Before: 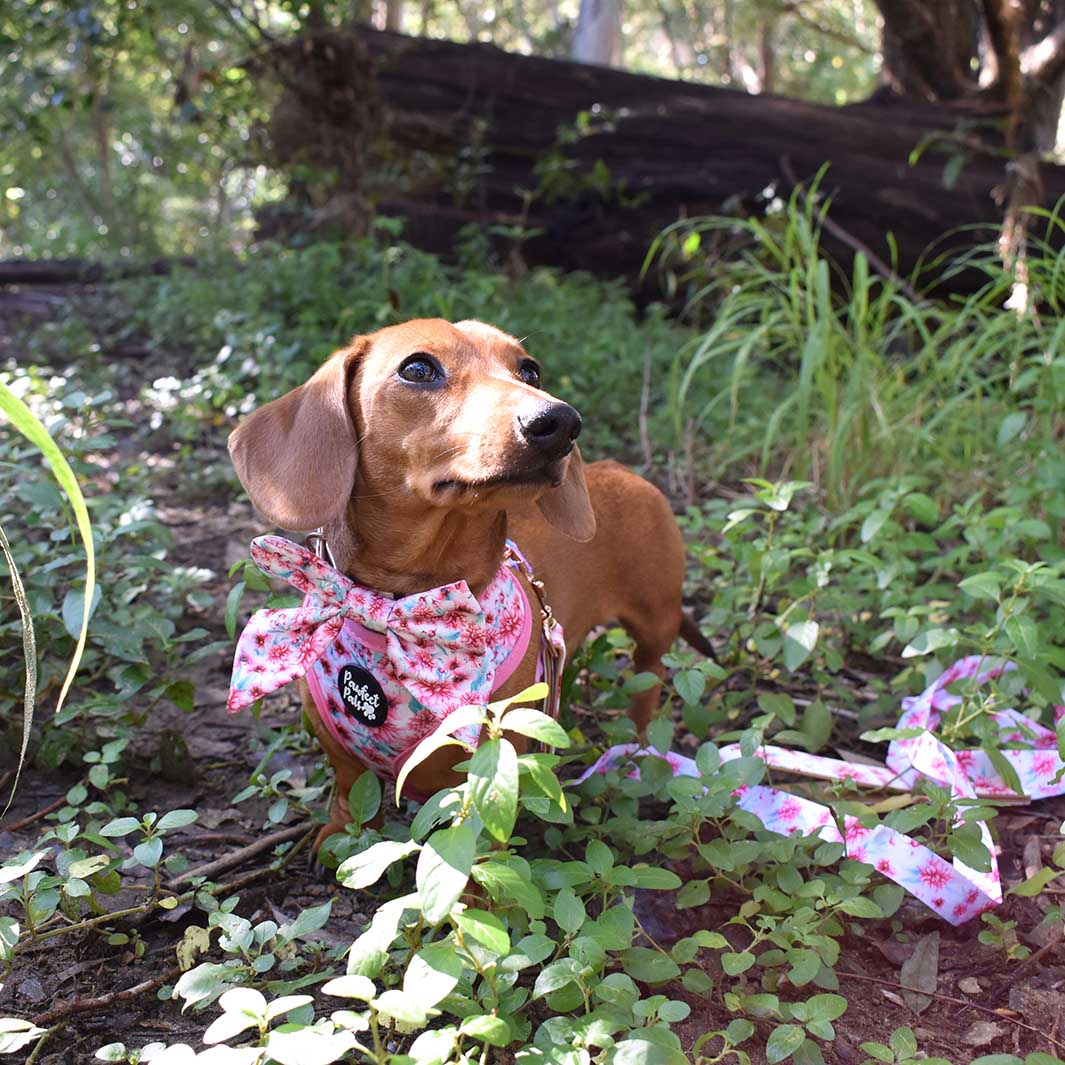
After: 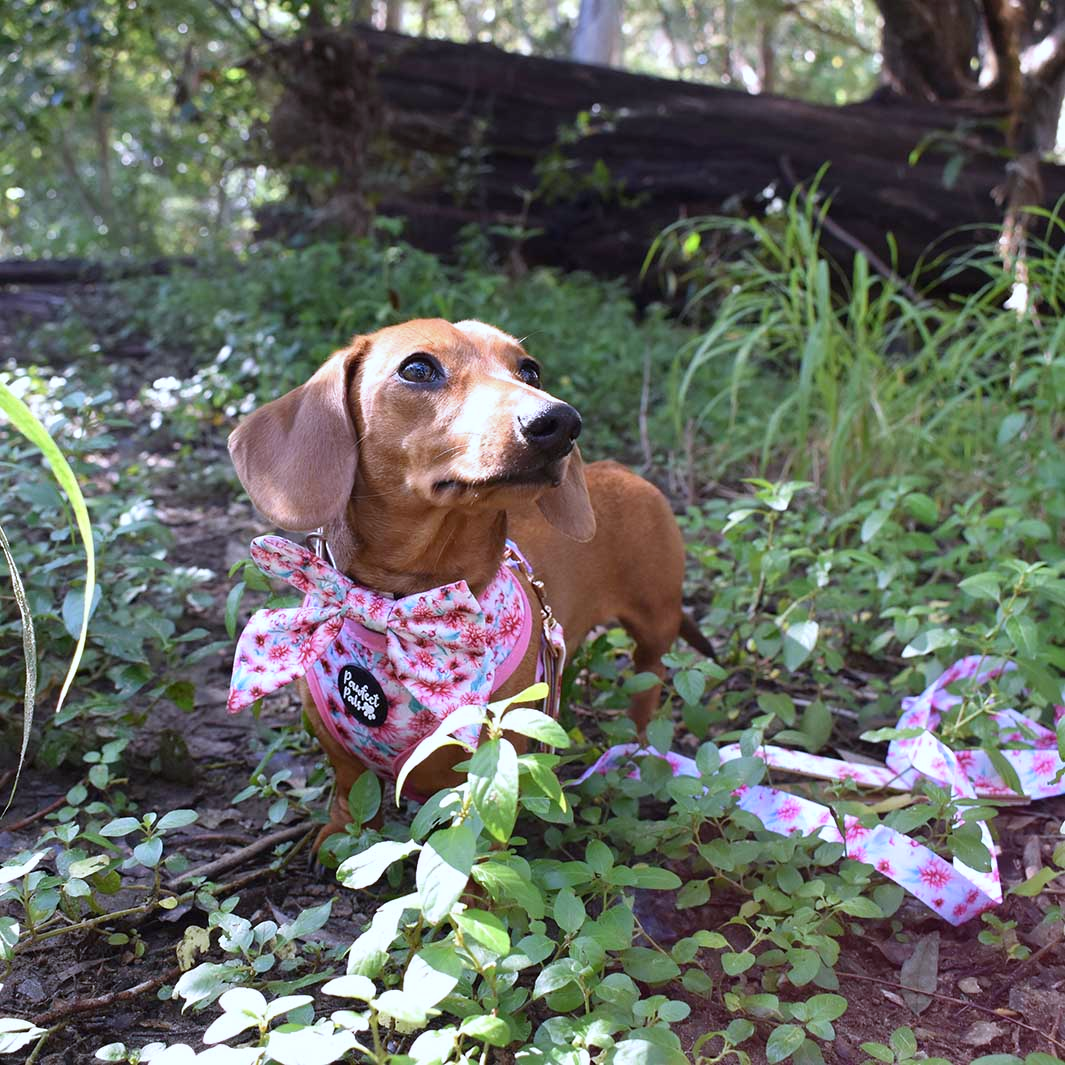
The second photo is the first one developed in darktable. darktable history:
tone equalizer: on, module defaults
white balance: red 0.954, blue 1.079
